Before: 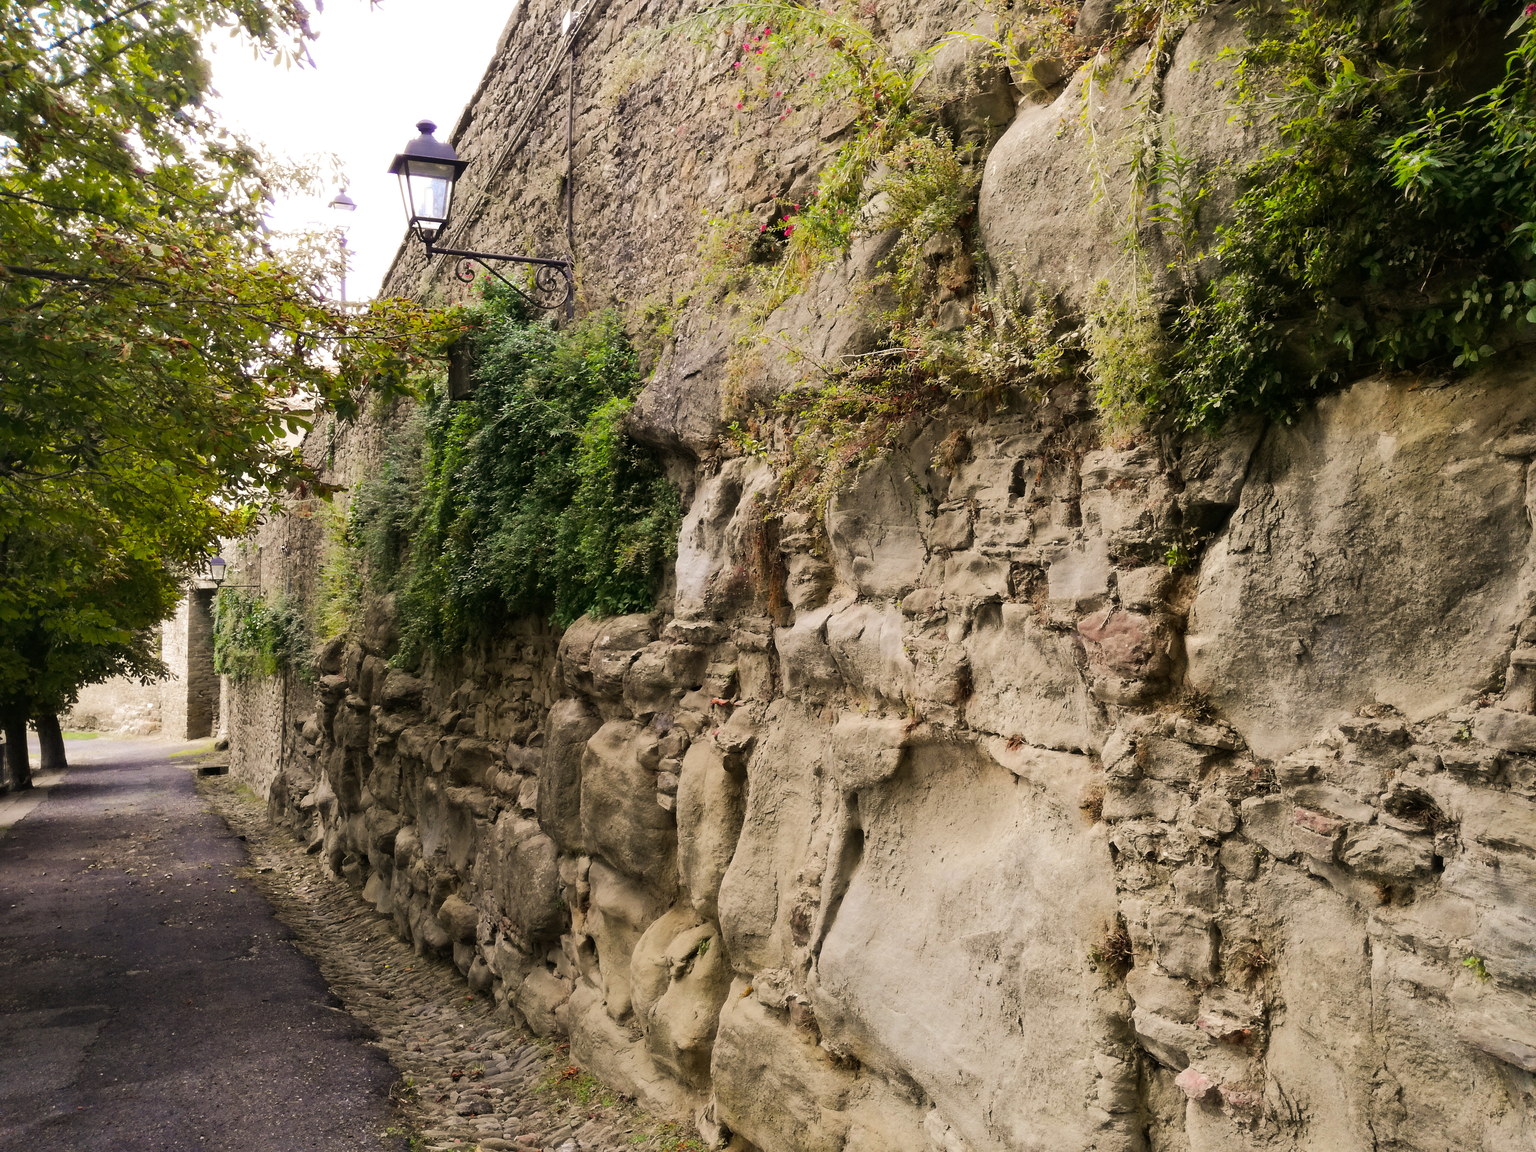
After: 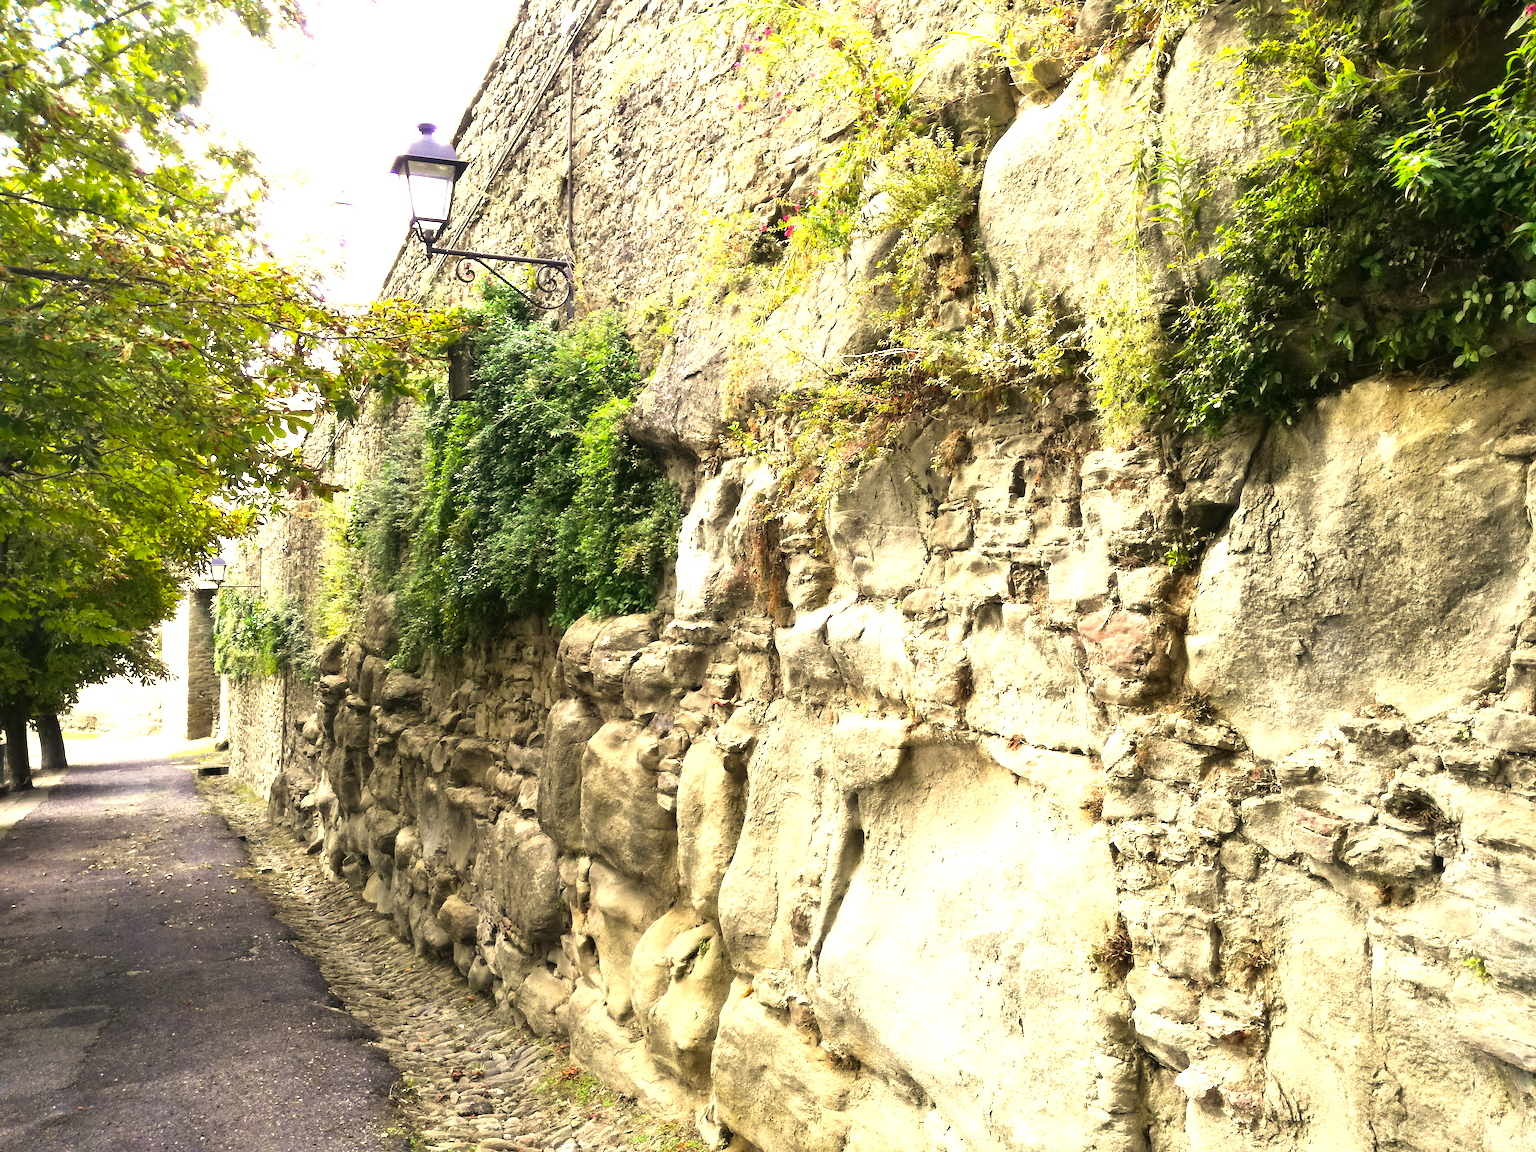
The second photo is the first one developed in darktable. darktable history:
color correction: highlights a* -4.28, highlights b* 6.53
exposure: black level correction 0, exposure 1.4 EV, compensate highlight preservation false
